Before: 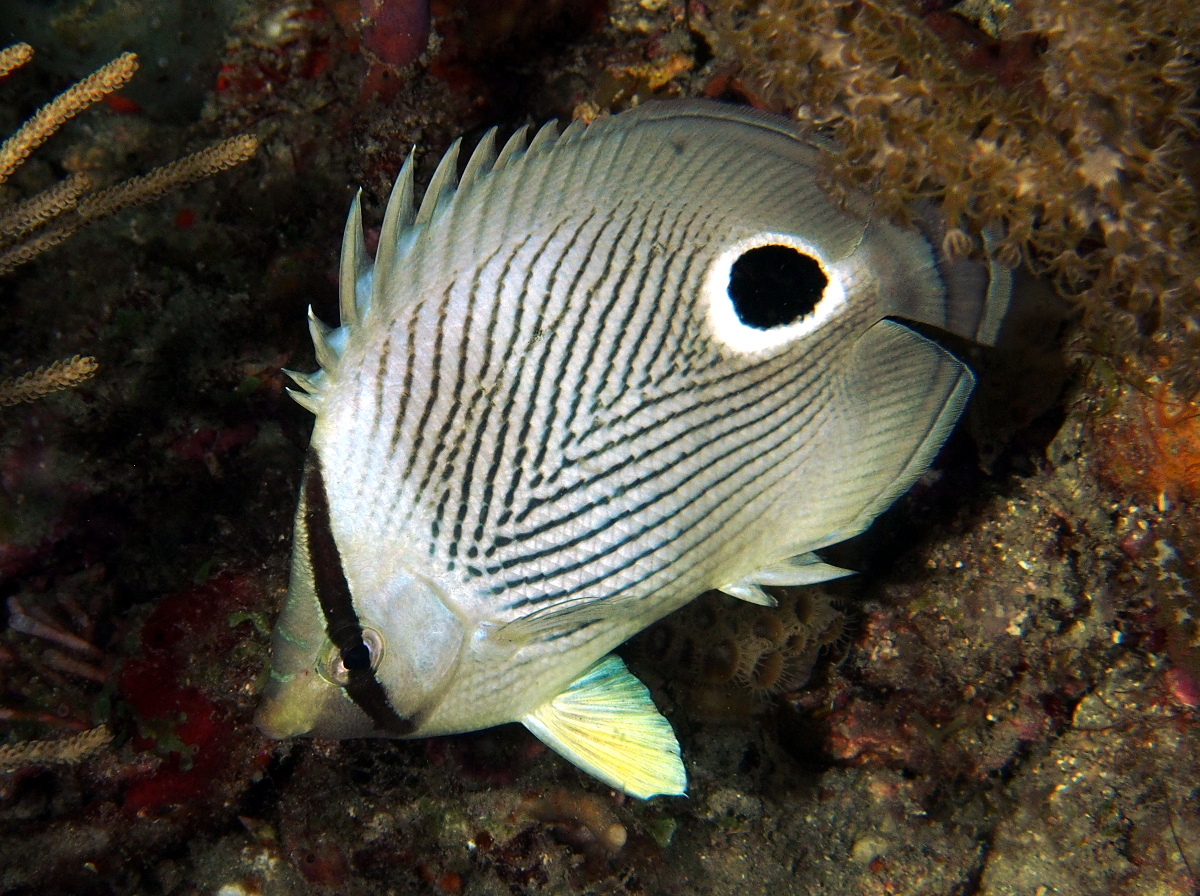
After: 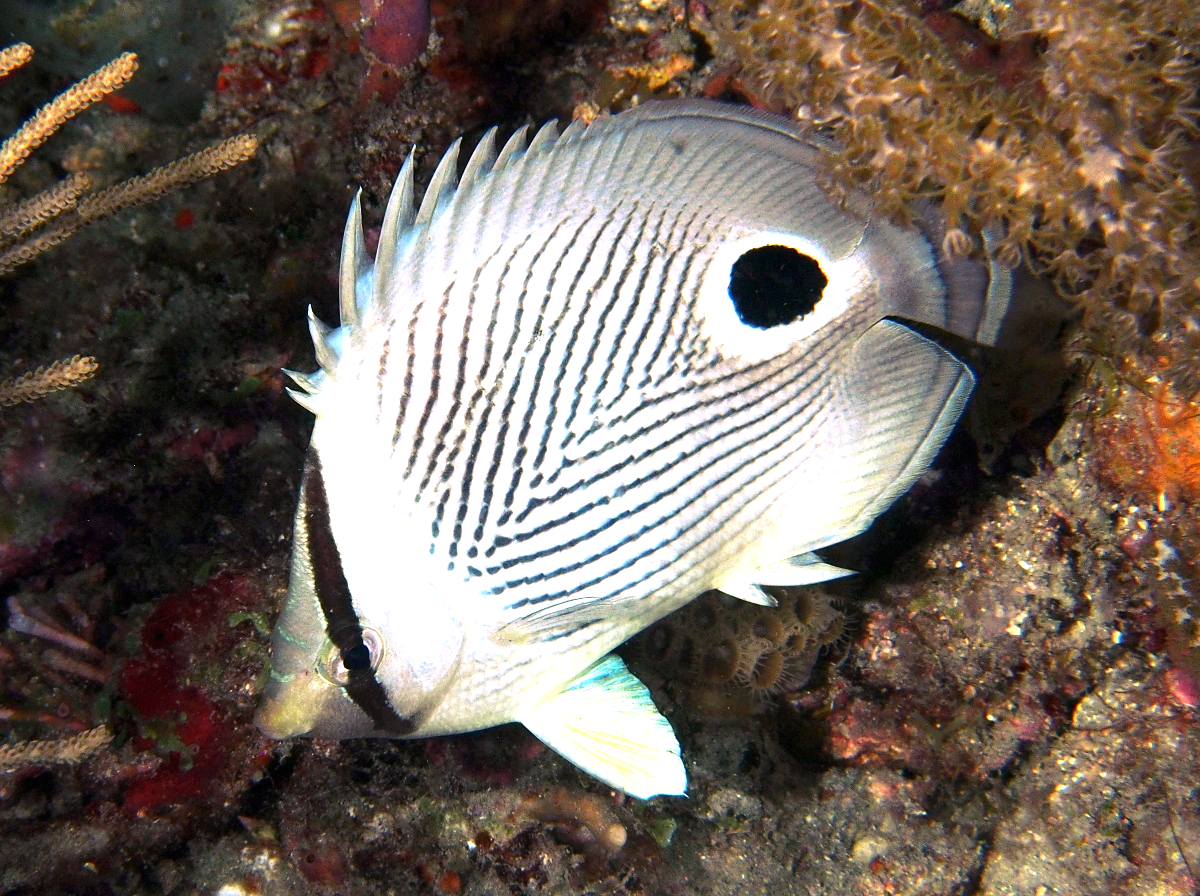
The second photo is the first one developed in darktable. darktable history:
exposure: black level correction 0, exposure 1.2 EV, compensate highlight preservation false
white balance: red 1.042, blue 1.17
